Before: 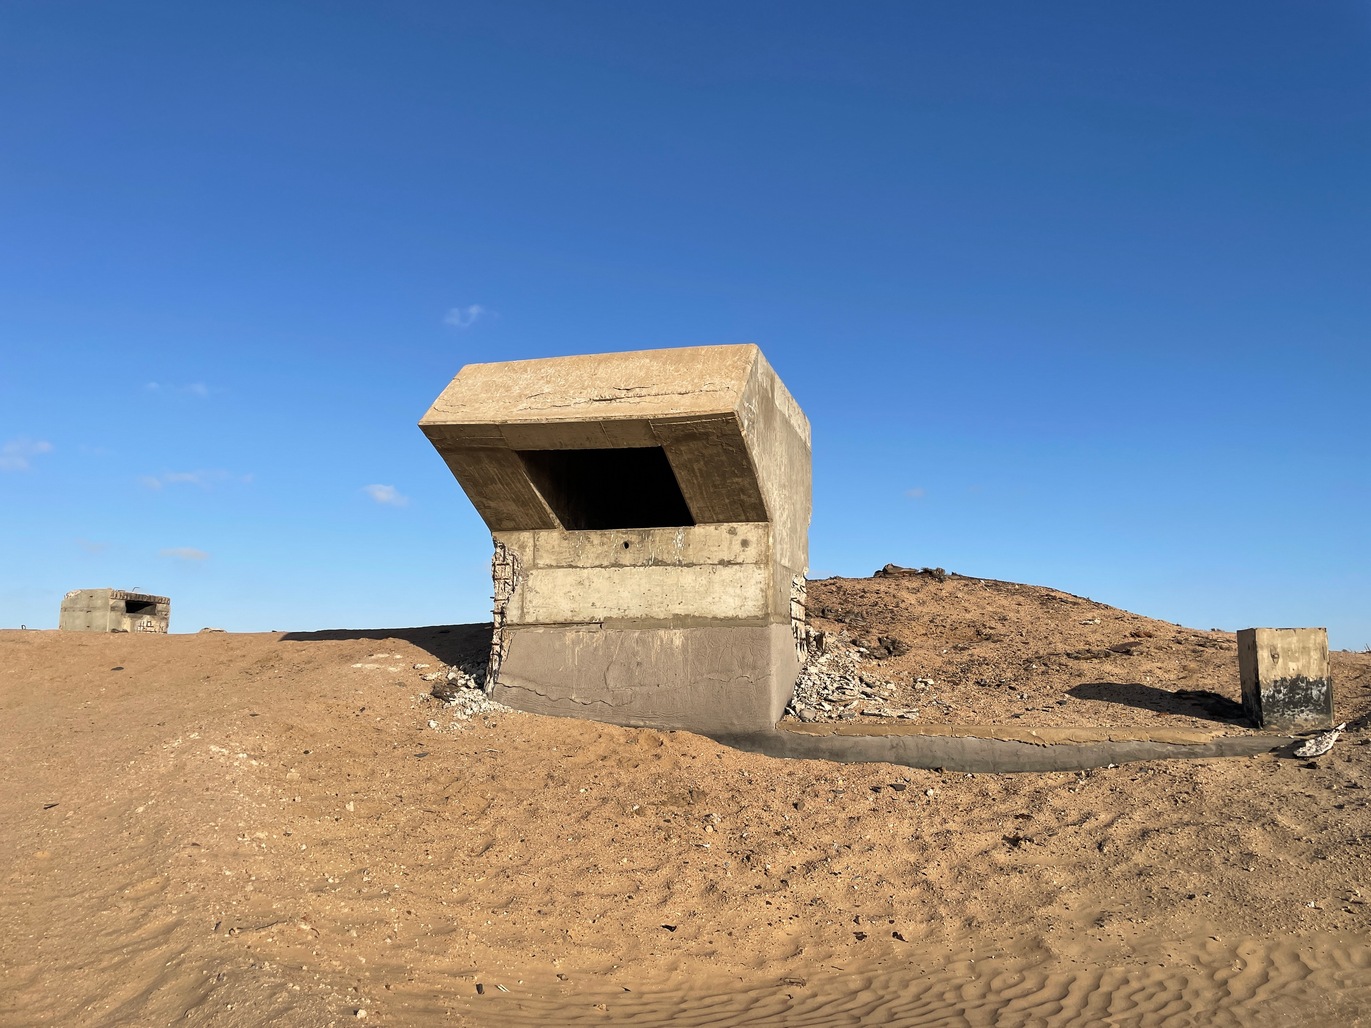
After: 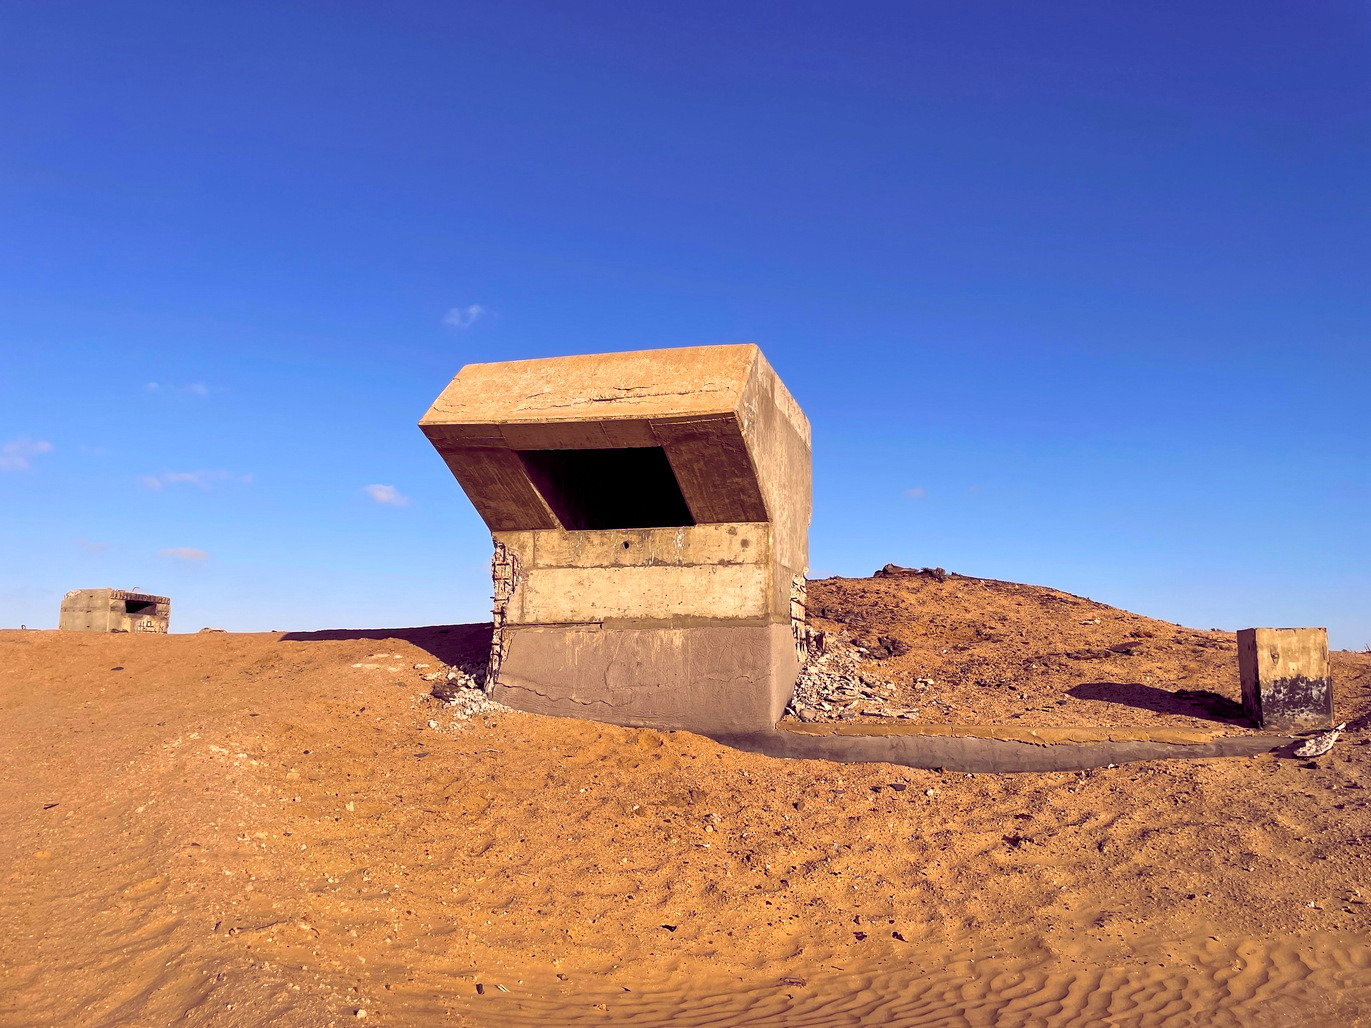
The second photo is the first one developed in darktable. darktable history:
color balance rgb: shadows lift › chroma 6.43%, shadows lift › hue 305.74°, highlights gain › chroma 2.43%, highlights gain › hue 35.74°, global offset › chroma 0.28%, global offset › hue 320.29°, linear chroma grading › global chroma 5.5%, perceptual saturation grading › global saturation 30%, contrast 5.15%
